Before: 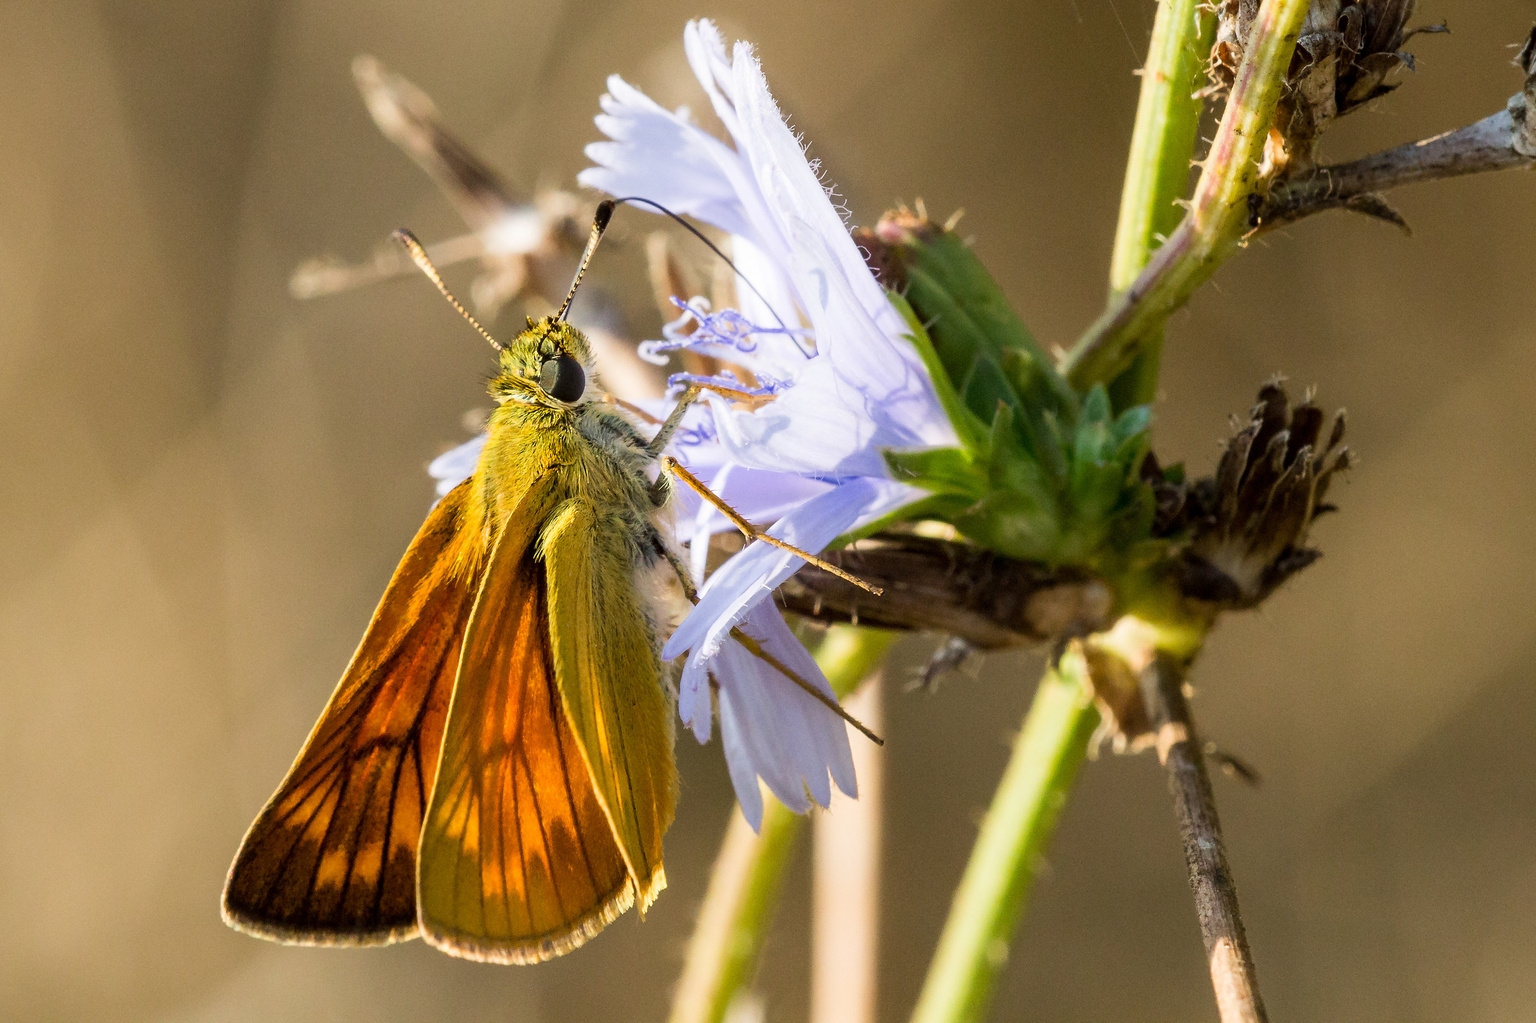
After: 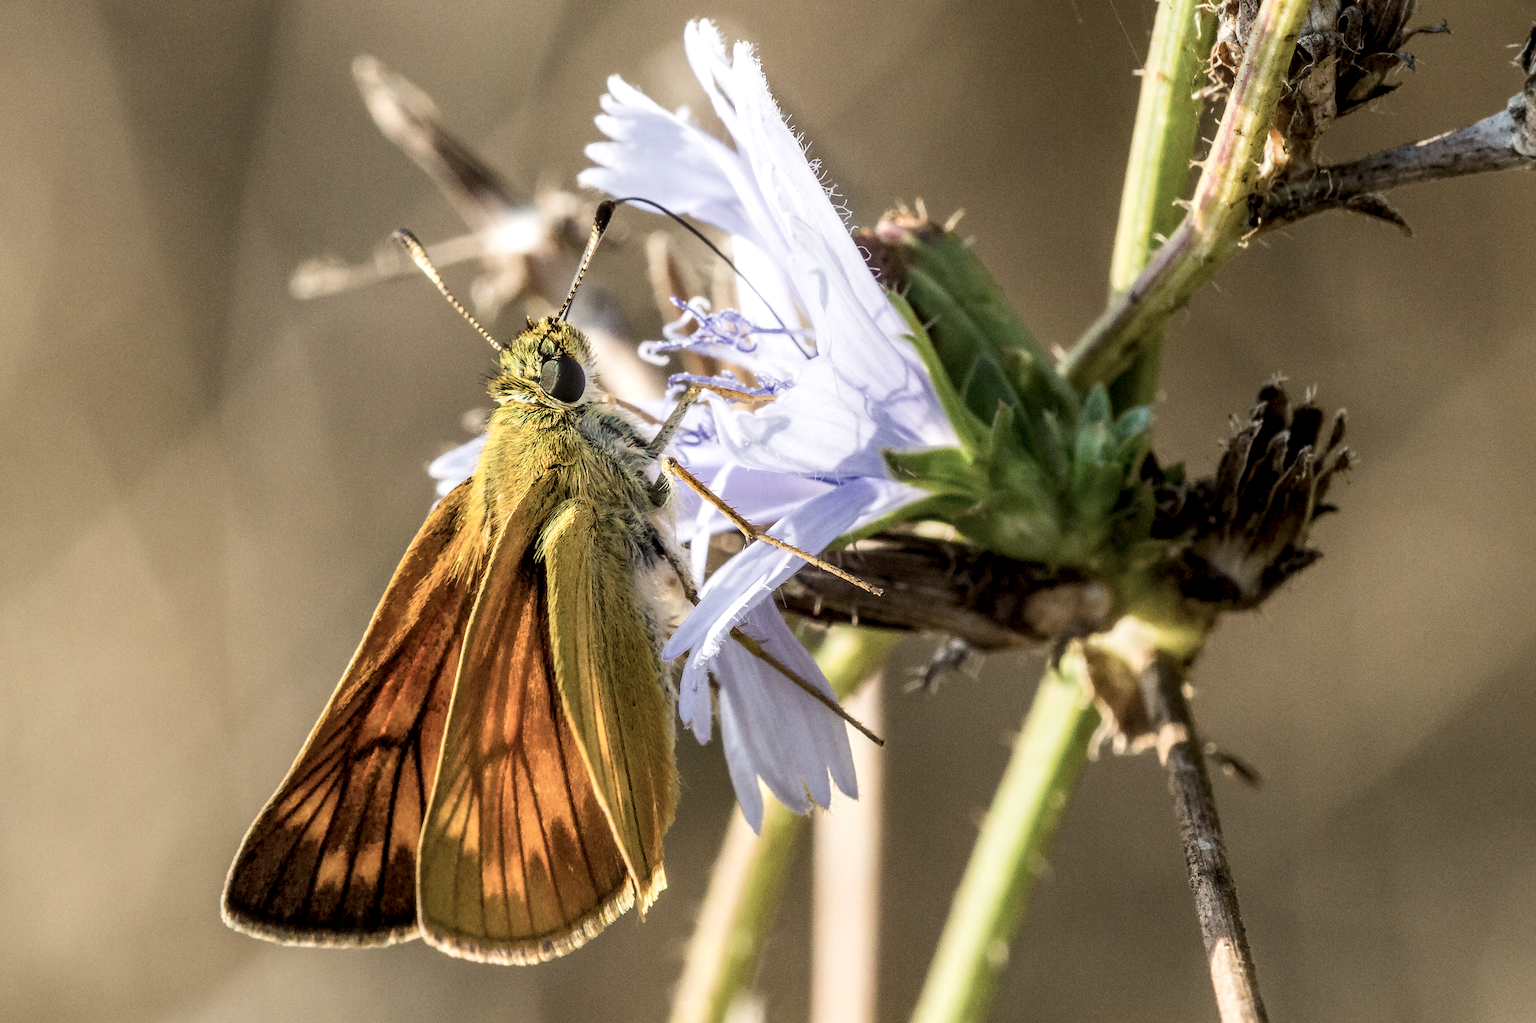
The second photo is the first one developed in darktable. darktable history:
local contrast: highlights 35%, detail 135%
contrast brightness saturation: contrast 0.1, saturation -0.3
